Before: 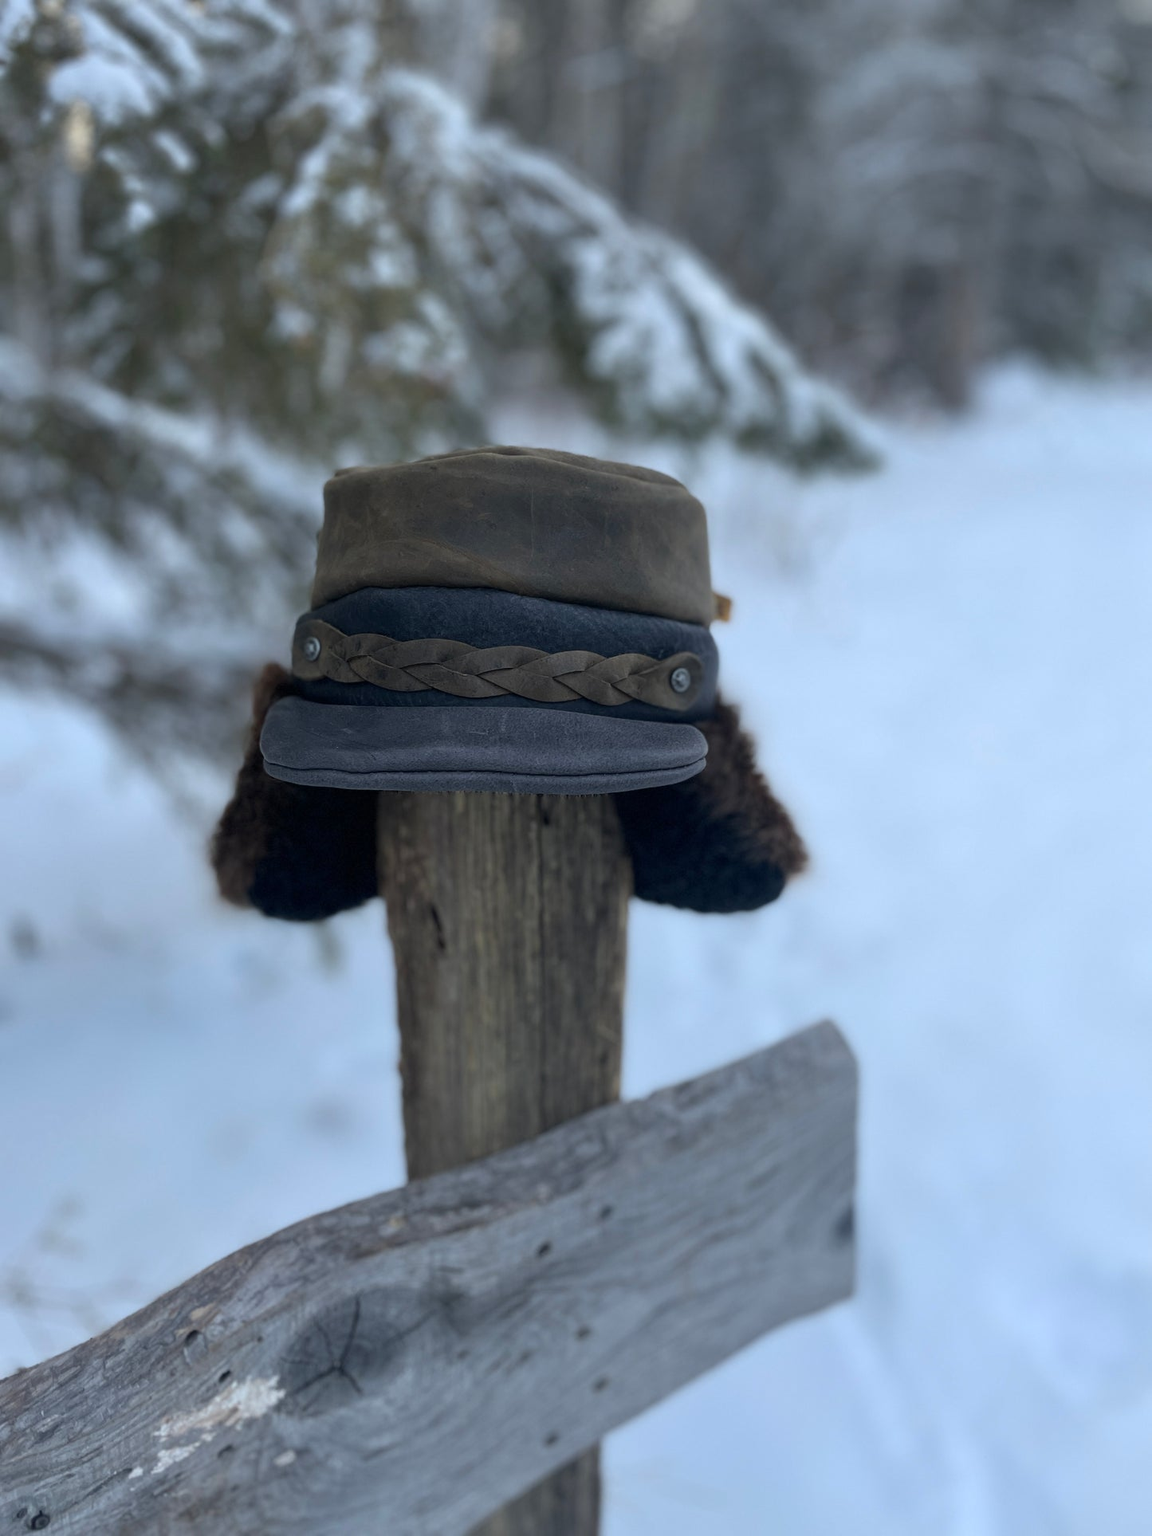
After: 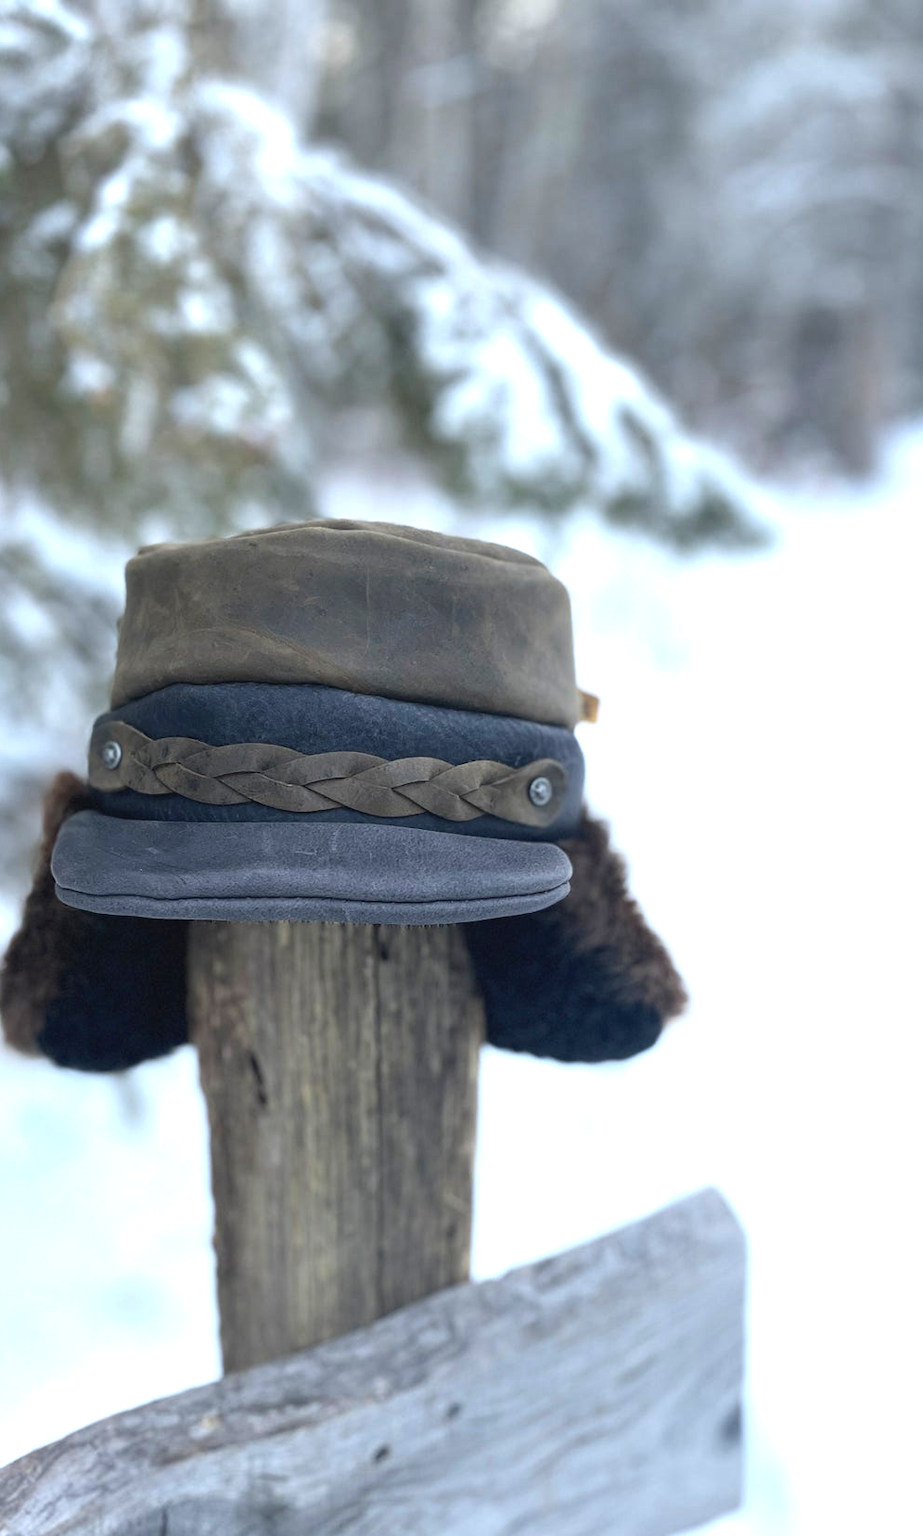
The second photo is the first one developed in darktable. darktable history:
exposure: black level correction -0.002, exposure 1.111 EV, compensate highlight preservation false
crop: left 18.815%, right 12.228%, bottom 14.048%
shadows and highlights: shadows -12.04, white point adjustment 4, highlights 26.9
